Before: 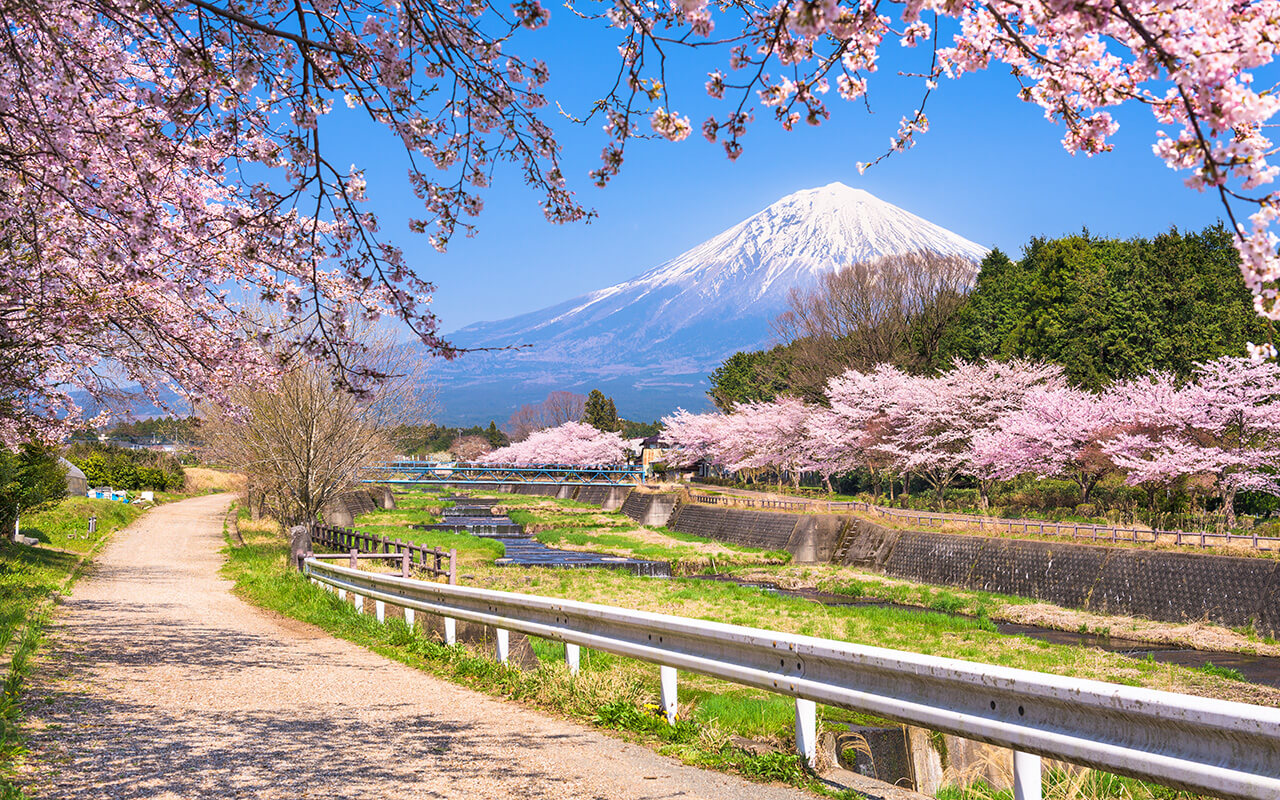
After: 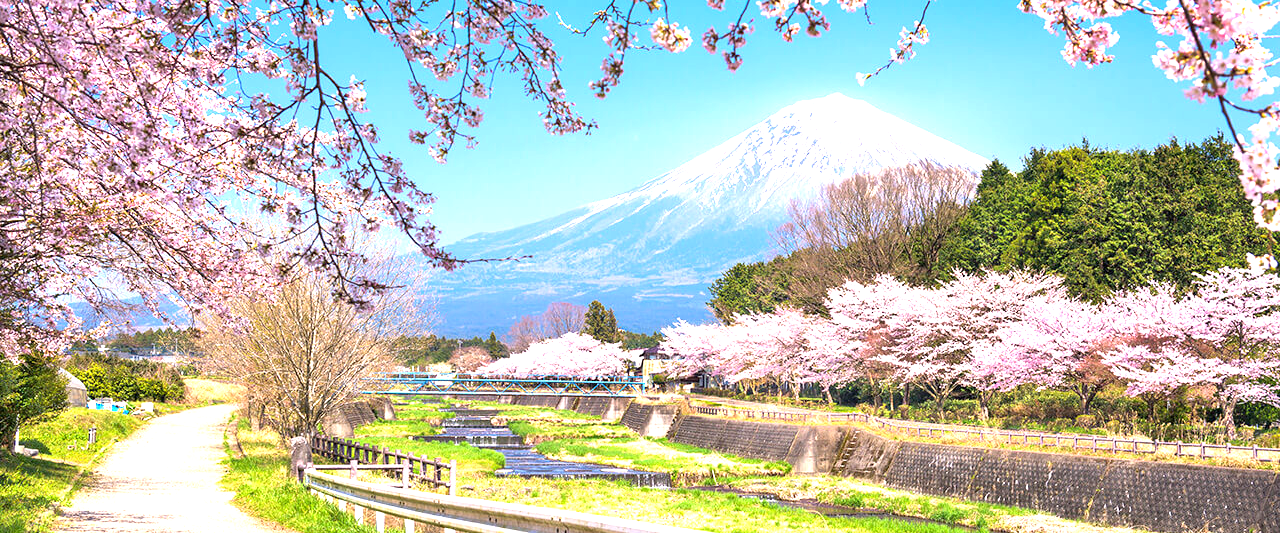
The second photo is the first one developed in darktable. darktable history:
exposure: black level correction 0.001, exposure 1.05 EV, compensate exposure bias true, compensate highlight preservation false
crop: top 11.166%, bottom 22.168%
